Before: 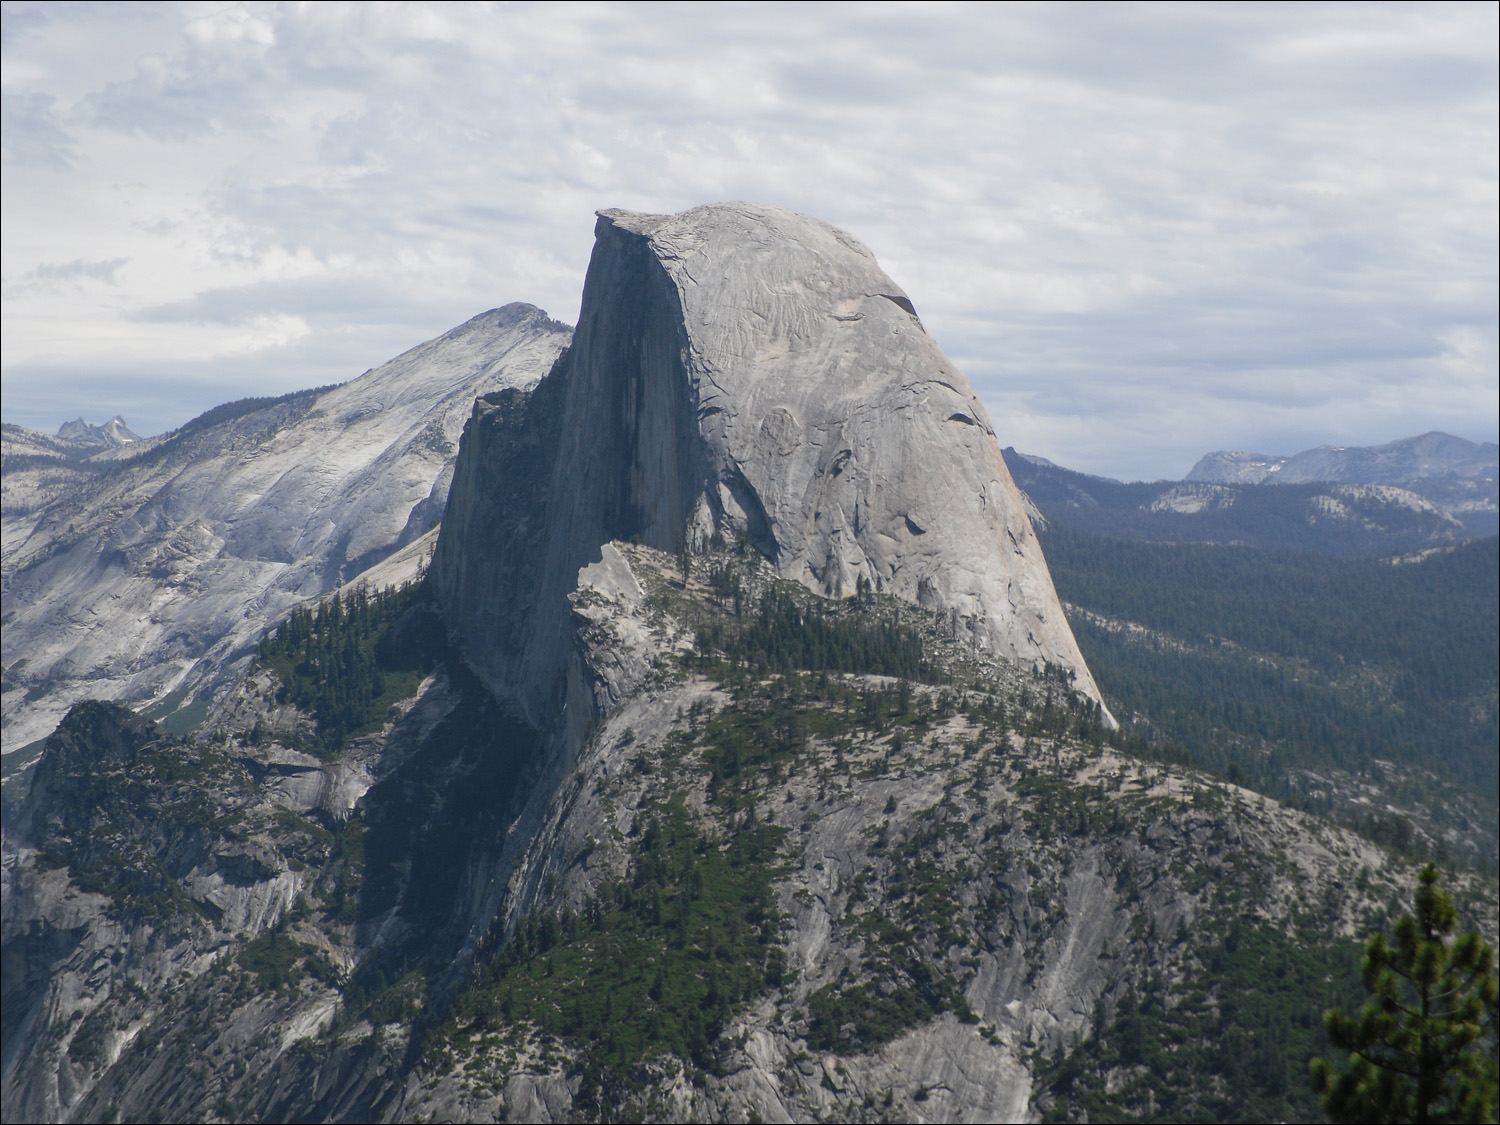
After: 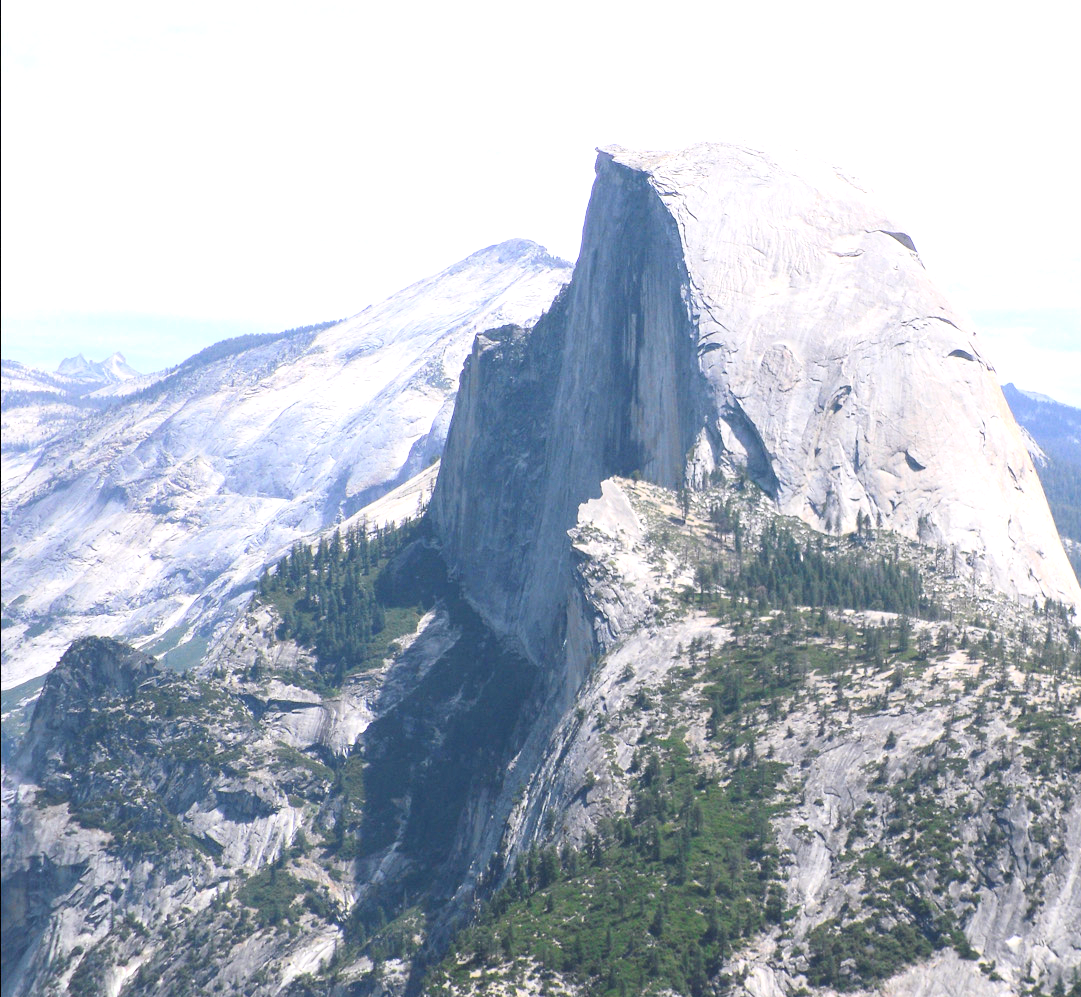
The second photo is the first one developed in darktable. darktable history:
color calibration: illuminant custom, x 0.348, y 0.364, temperature 4967.7 K
exposure: exposure 1.165 EV, compensate highlight preservation false
crop: top 5.75%, right 27.885%, bottom 5.604%
contrast brightness saturation: contrast 0.202, brightness 0.165, saturation 0.224
